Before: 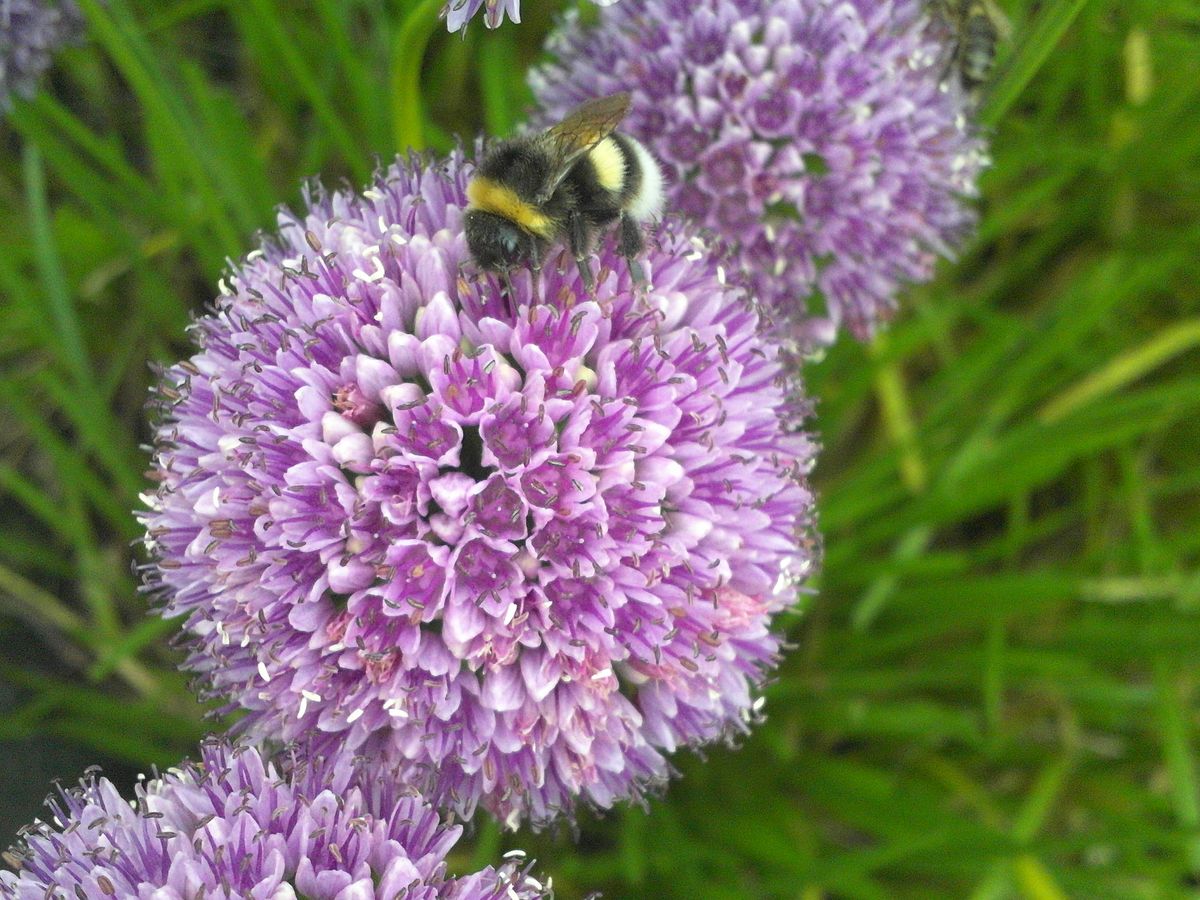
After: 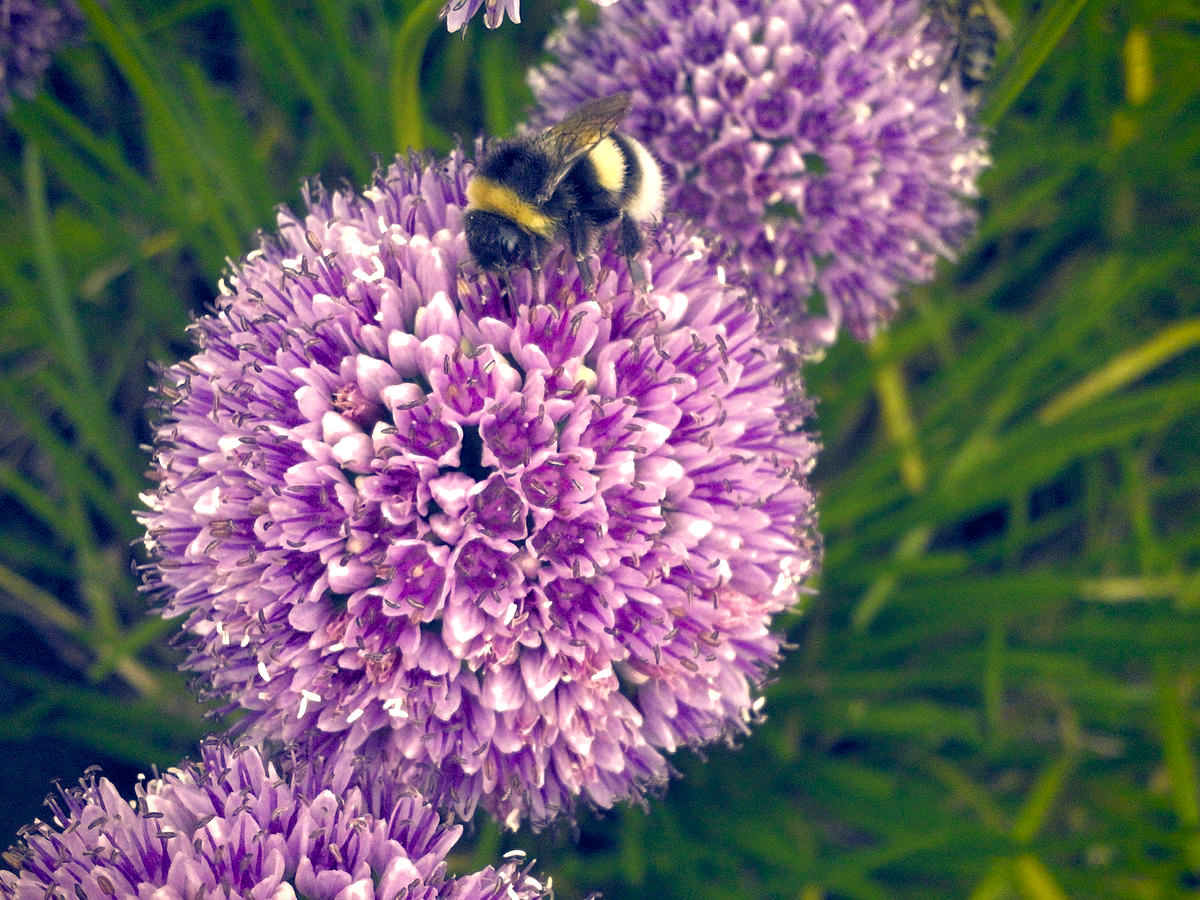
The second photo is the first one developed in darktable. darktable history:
color zones: curves: ch0 [(0, 0.465) (0.092, 0.596) (0.289, 0.464) (0.429, 0.453) (0.571, 0.464) (0.714, 0.455) (0.857, 0.462) (1, 0.465)]
color balance rgb: shadows lift › luminance -41.13%, shadows lift › chroma 14.13%, shadows lift › hue 260°, power › luminance -3.76%, power › chroma 0.56%, power › hue 40.37°, highlights gain › luminance 16.81%, highlights gain › chroma 2.94%, highlights gain › hue 260°, global offset › luminance -0.29%, global offset › chroma 0.31%, global offset › hue 260°, perceptual saturation grading › global saturation 20%, perceptual saturation grading › highlights -13.92%, perceptual saturation grading › shadows 50%
color correction: highlights a* 19.59, highlights b* 27.49, shadows a* 3.46, shadows b* -17.28, saturation 0.73
base curve: curves: ch0 [(0, 0) (0.989, 0.992)], preserve colors none
vignetting: fall-off start 88.53%, fall-off radius 44.2%, saturation 0.376, width/height ratio 1.161
